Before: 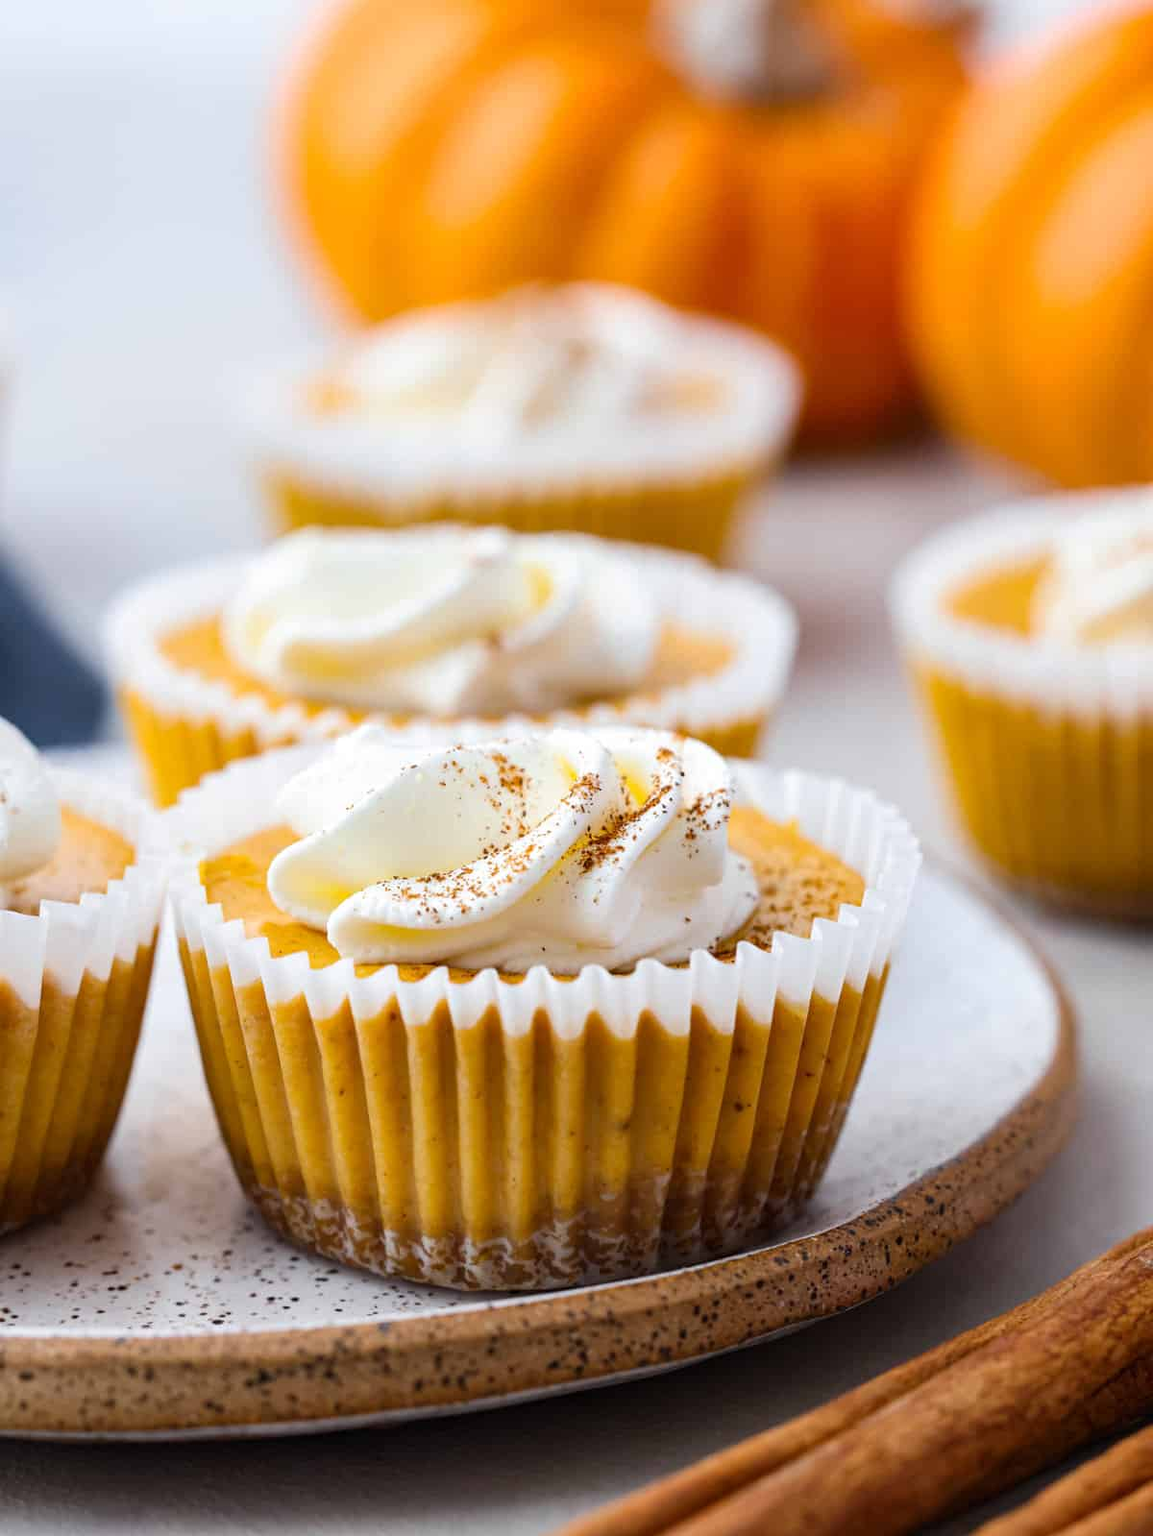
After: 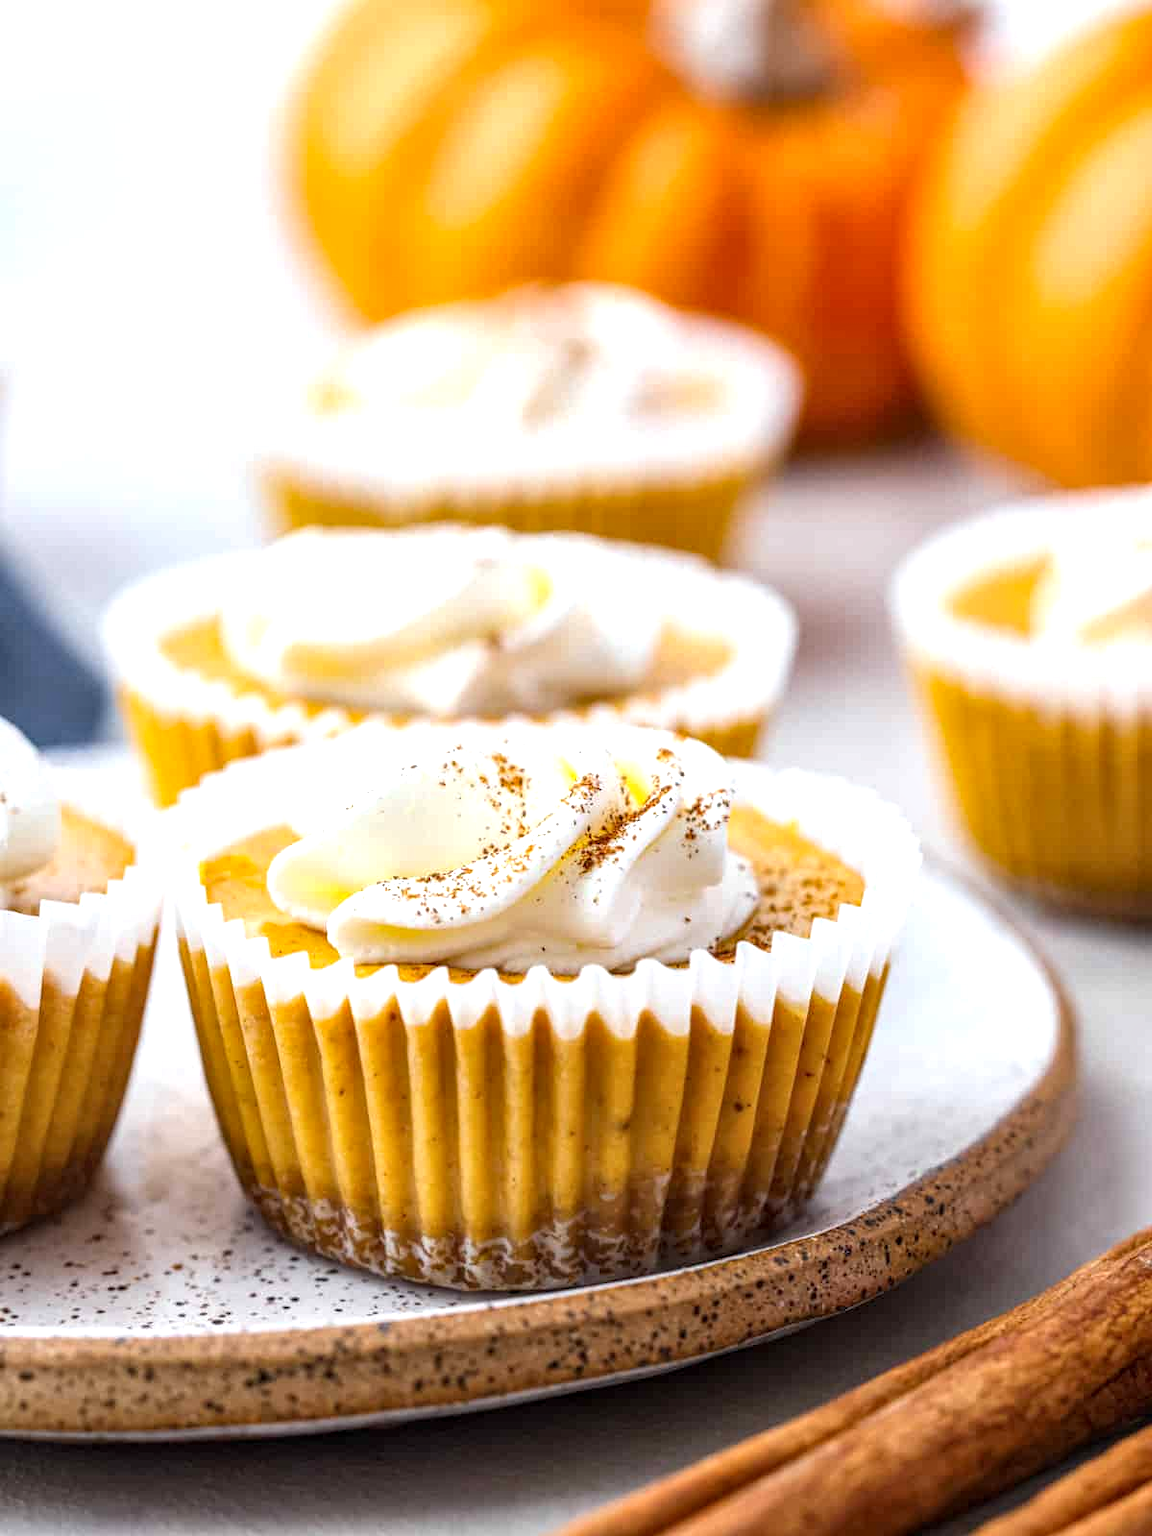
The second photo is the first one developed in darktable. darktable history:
exposure: black level correction 0.001, exposure 0.499 EV, compensate highlight preservation false
local contrast: highlights 5%, shadows 7%, detail 133%
